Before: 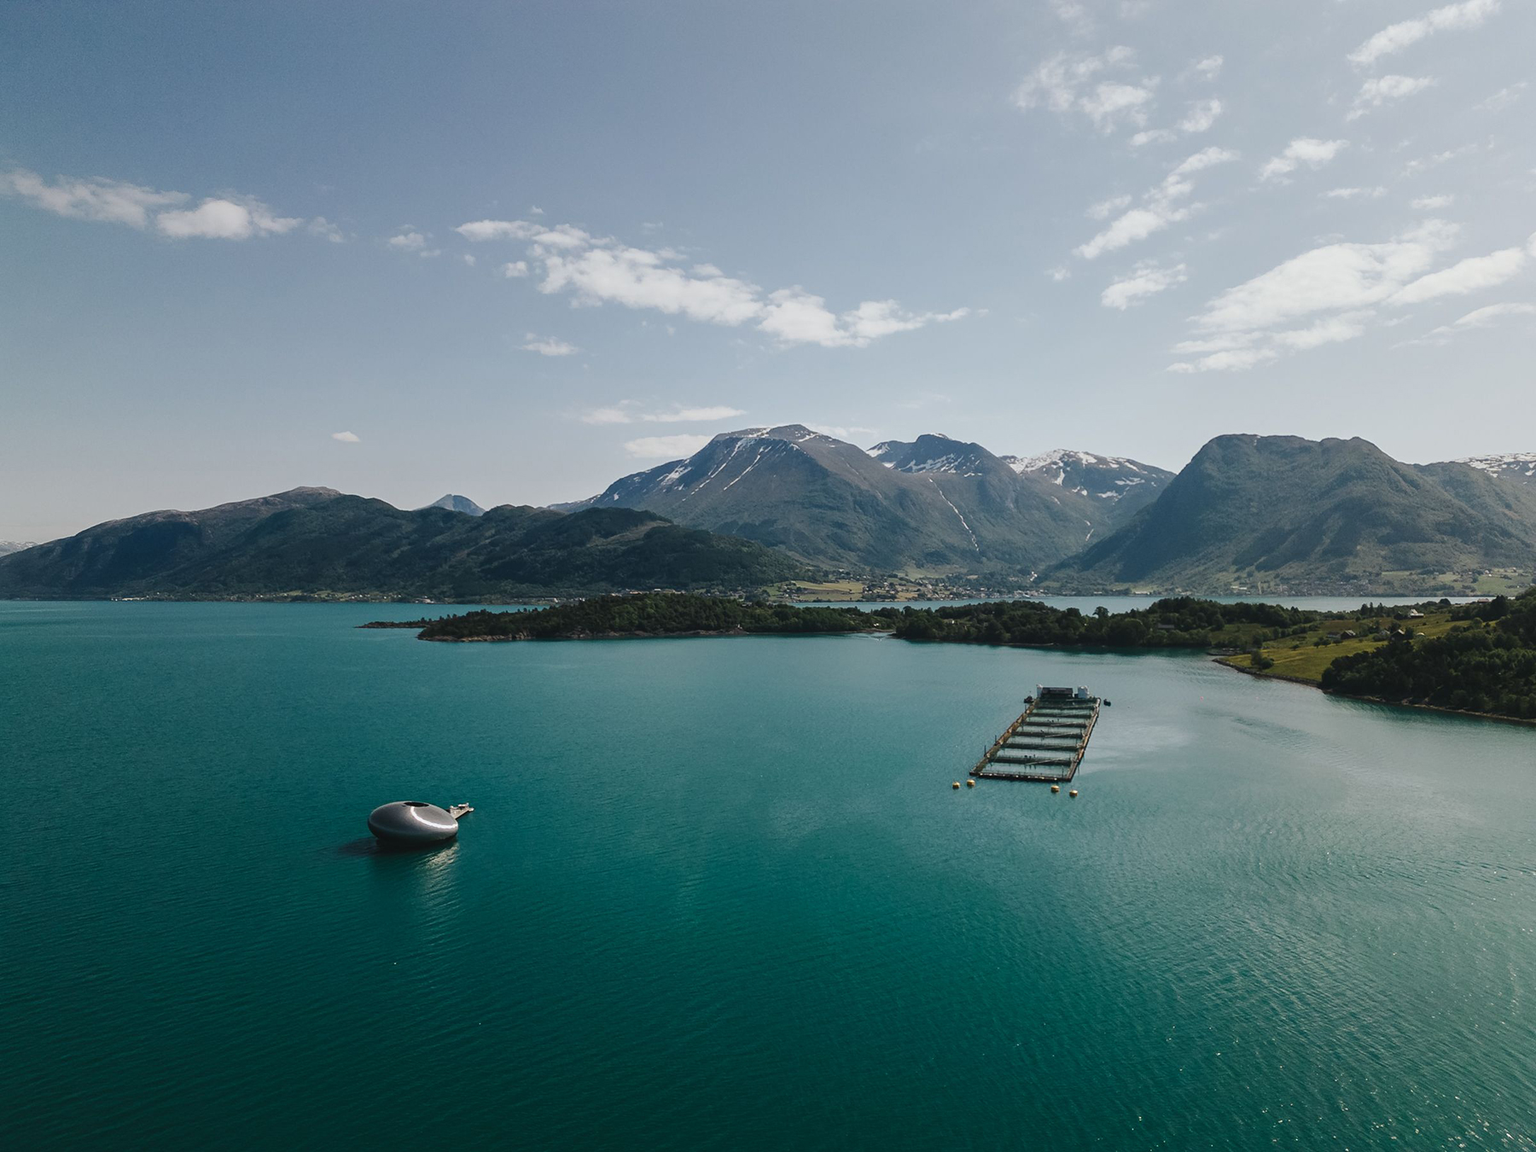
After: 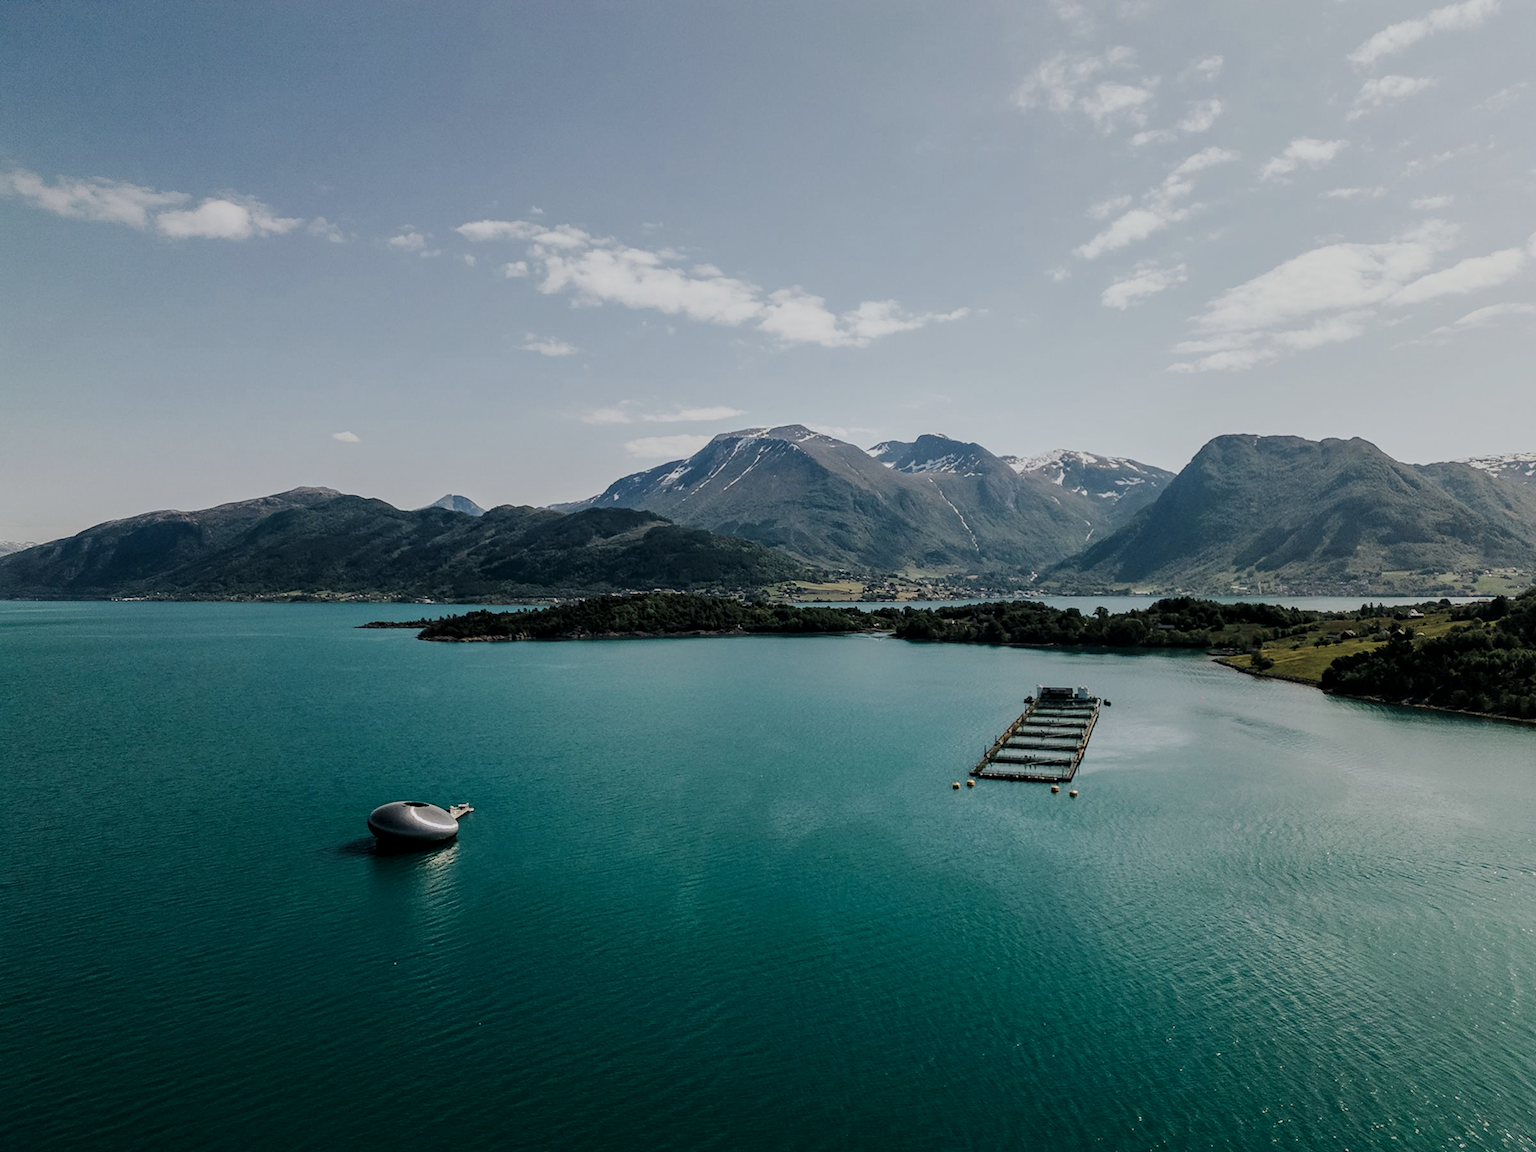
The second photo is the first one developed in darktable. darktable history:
filmic rgb: black relative exposure -7.65 EV, white relative exposure 4.56 EV, hardness 3.61
local contrast: detail 130%
white balance: emerald 1
